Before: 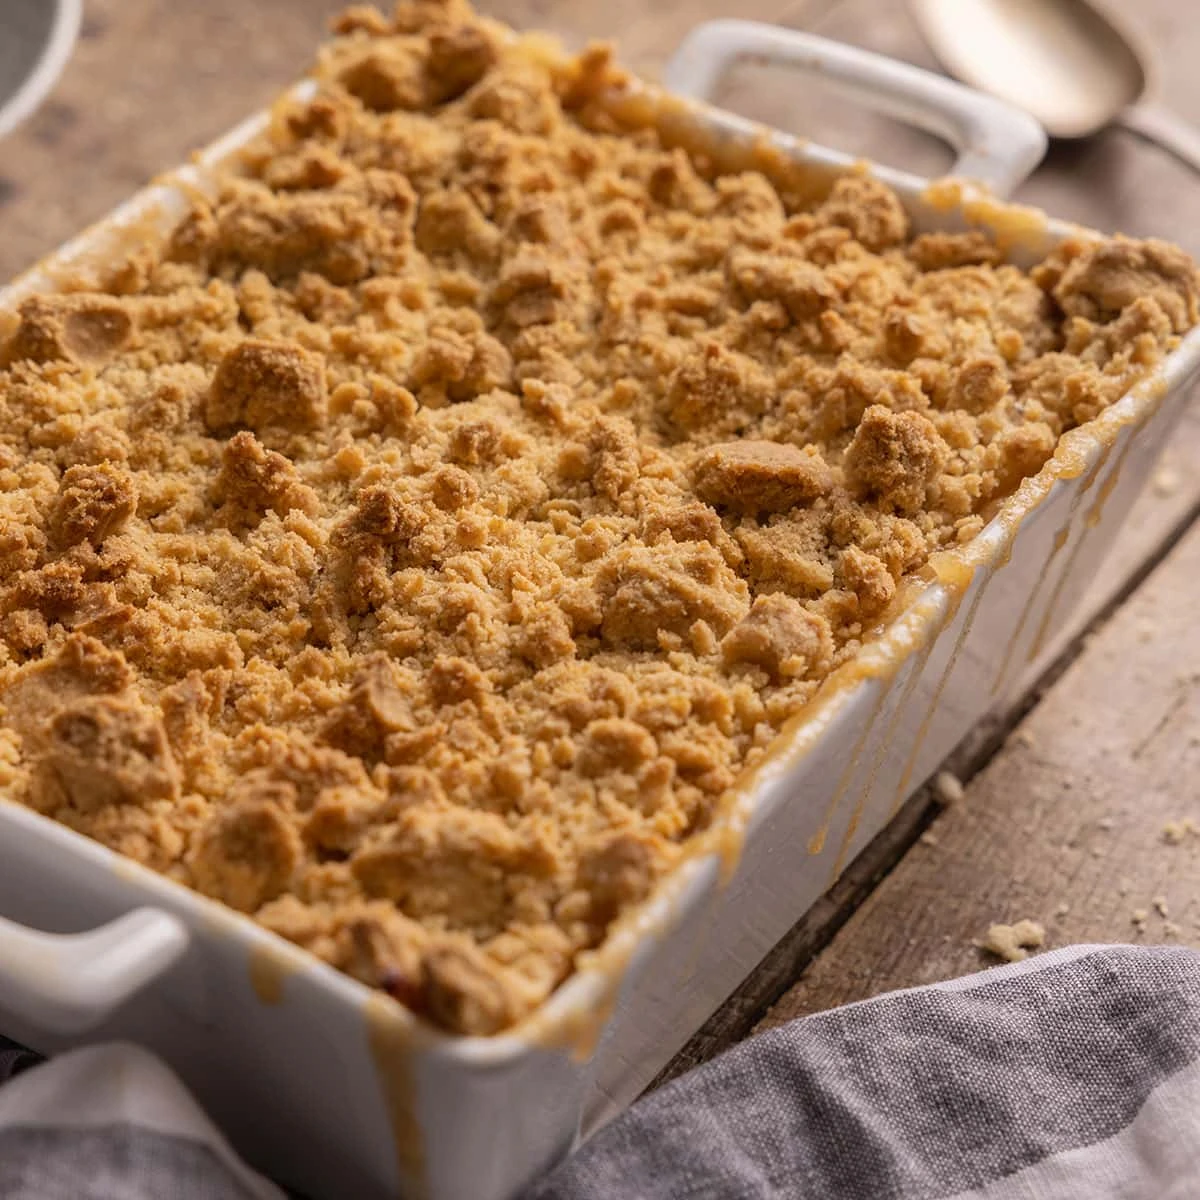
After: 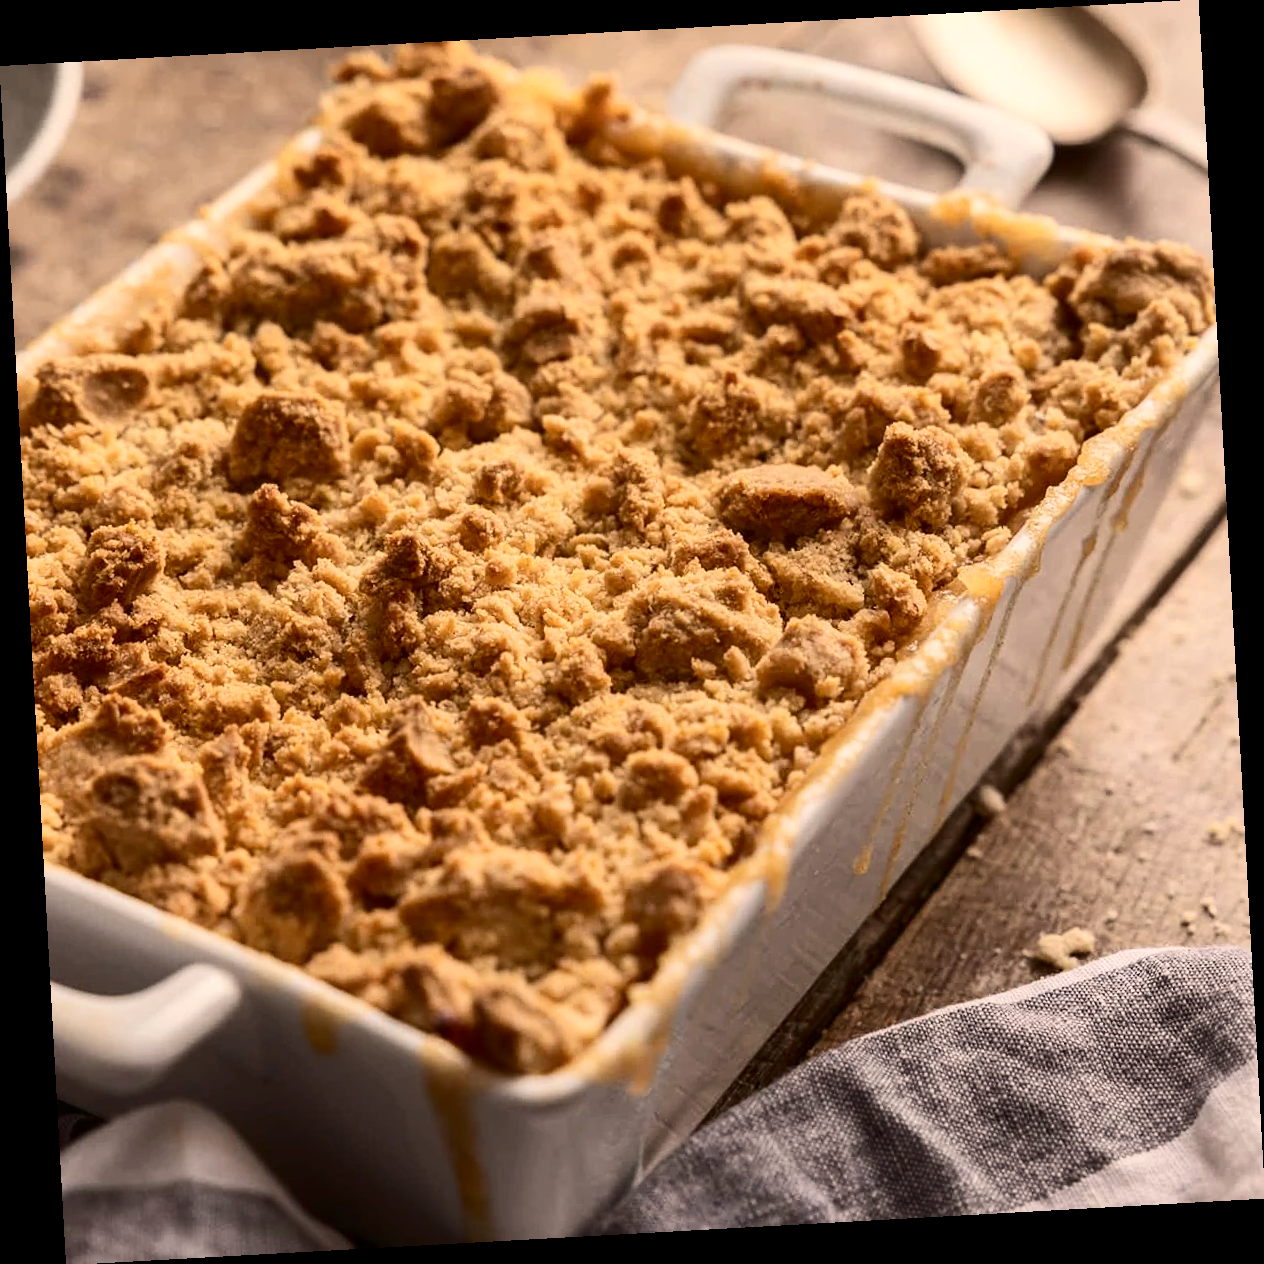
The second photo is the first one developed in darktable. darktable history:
rotate and perspective: rotation -3.18°, automatic cropping off
contrast brightness saturation: contrast 0.28
white balance: red 1.045, blue 0.932
